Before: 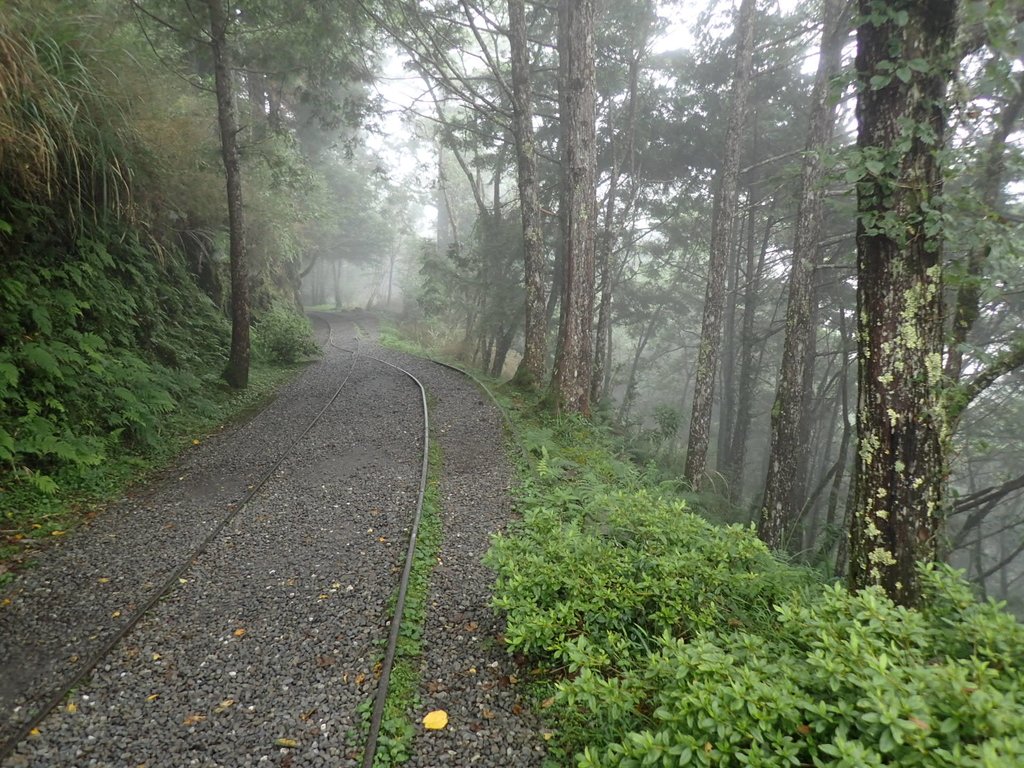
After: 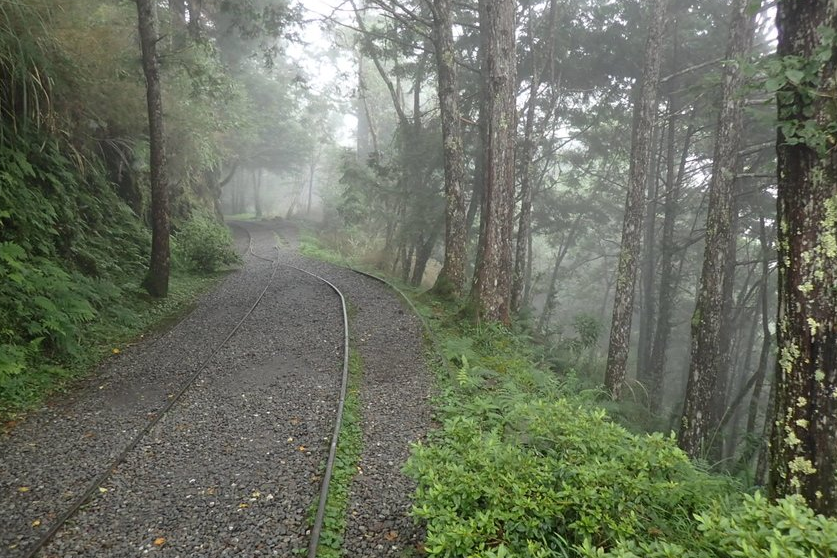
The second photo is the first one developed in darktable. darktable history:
crop: left 7.826%, top 11.877%, right 10.346%, bottom 15.446%
